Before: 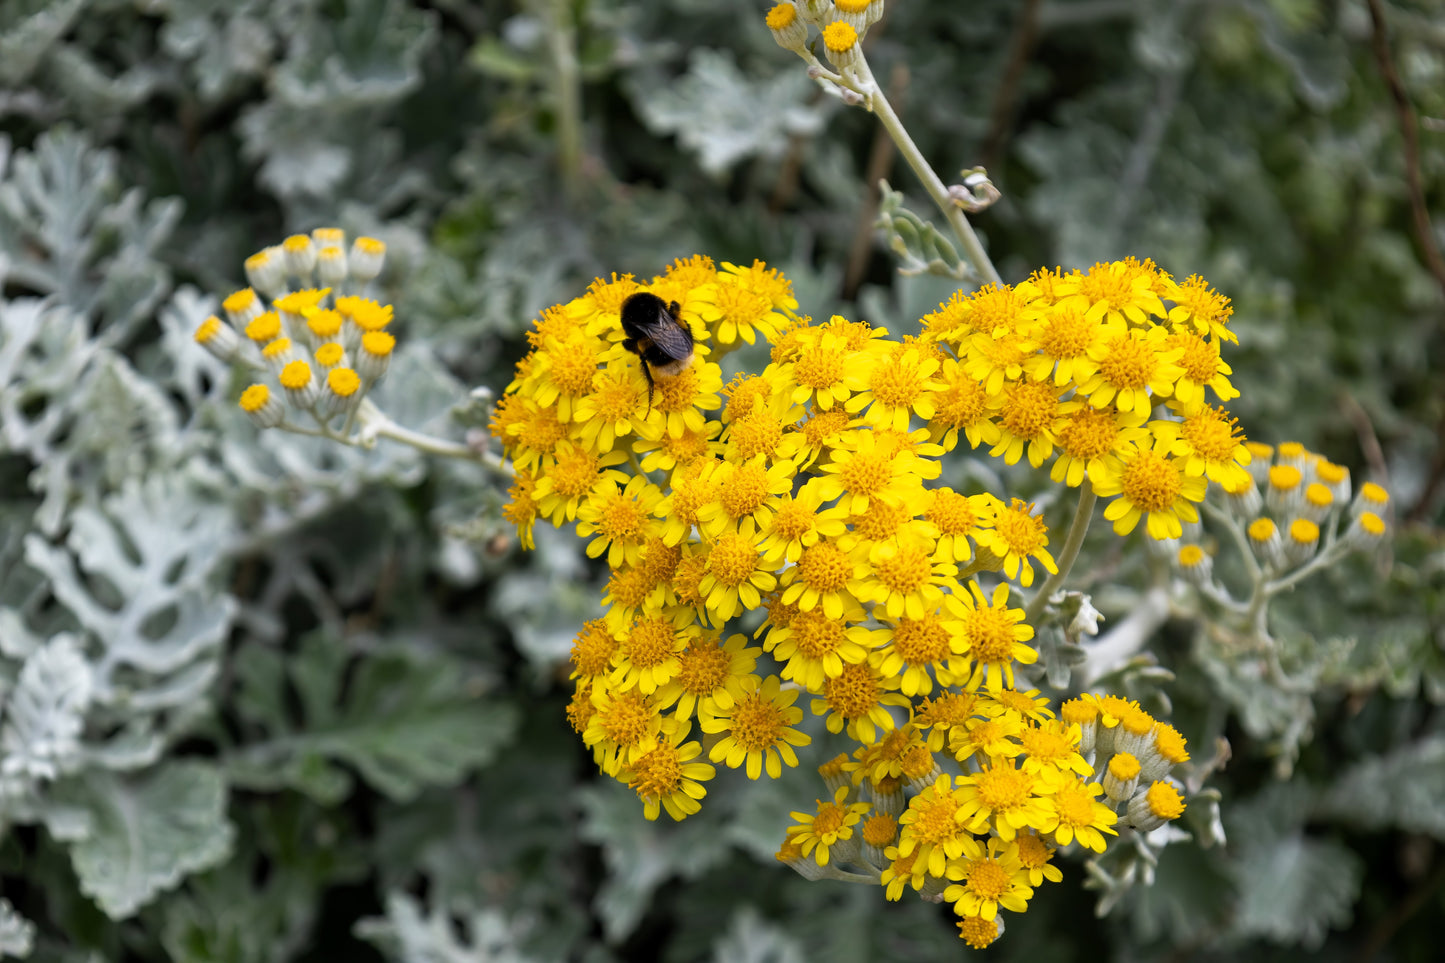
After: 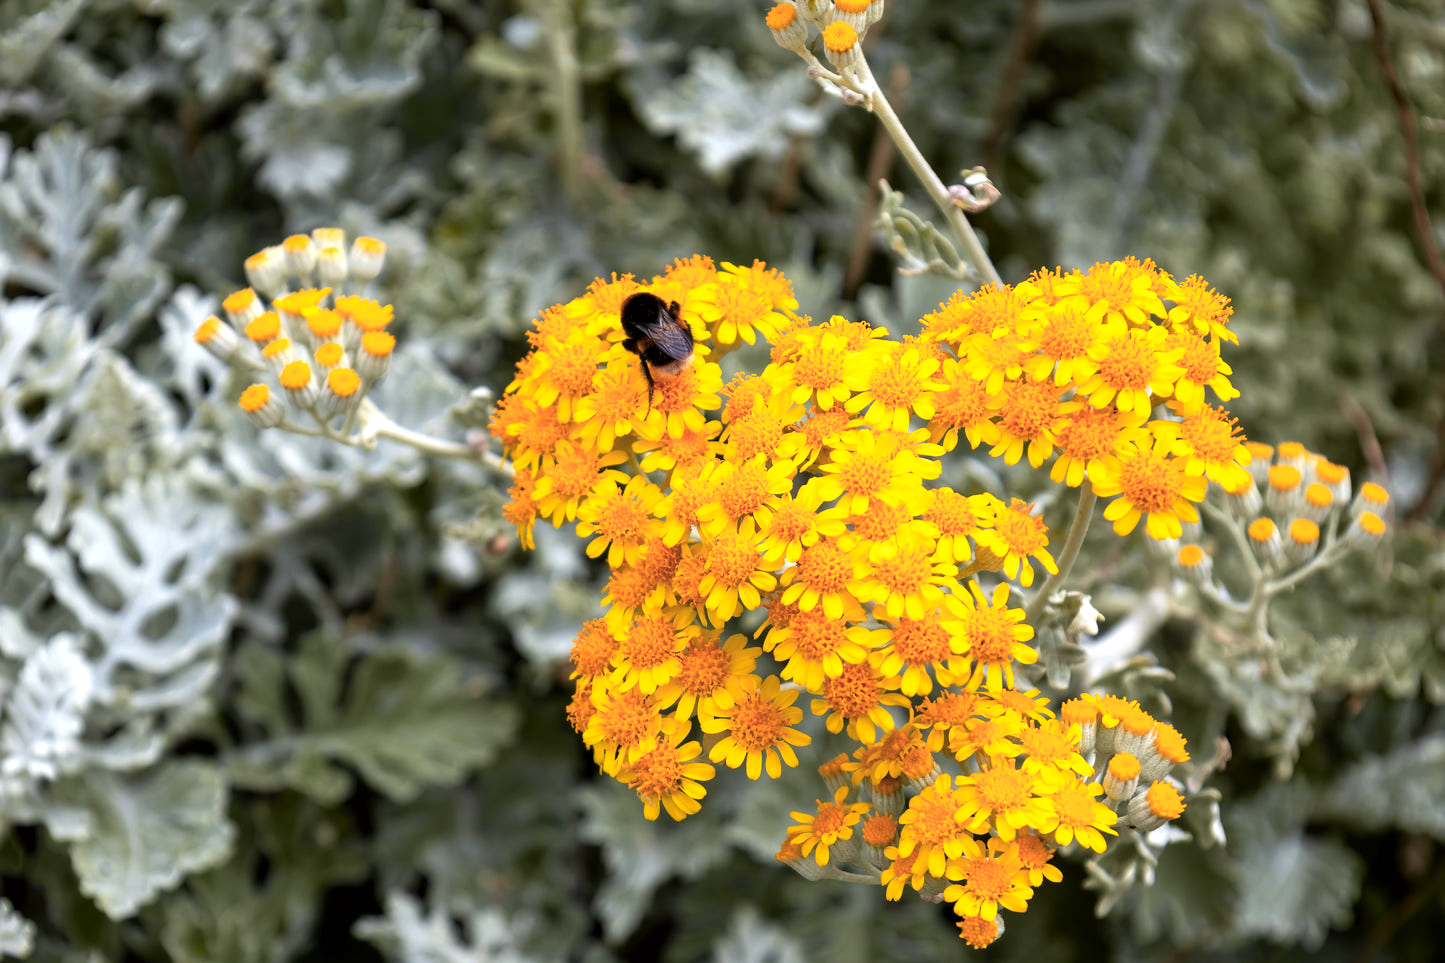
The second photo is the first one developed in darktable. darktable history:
color zones: curves: ch1 [(0.239, 0.552) (0.75, 0.5)]; ch2 [(0.25, 0.462) (0.749, 0.457)], mix 25.94%
exposure: black level correction 0.001, exposure 0.5 EV, compensate exposure bias true, compensate highlight preservation false
tone curve: curves: ch1 [(0, 0) (0.214, 0.291) (0.372, 0.44) (0.463, 0.476) (0.498, 0.502) (0.521, 0.531) (1, 1)]; ch2 [(0, 0) (0.456, 0.447) (0.5, 0.5) (0.547, 0.557) (0.592, 0.57) (0.631, 0.602) (1, 1)], color space Lab, independent channels, preserve colors none
